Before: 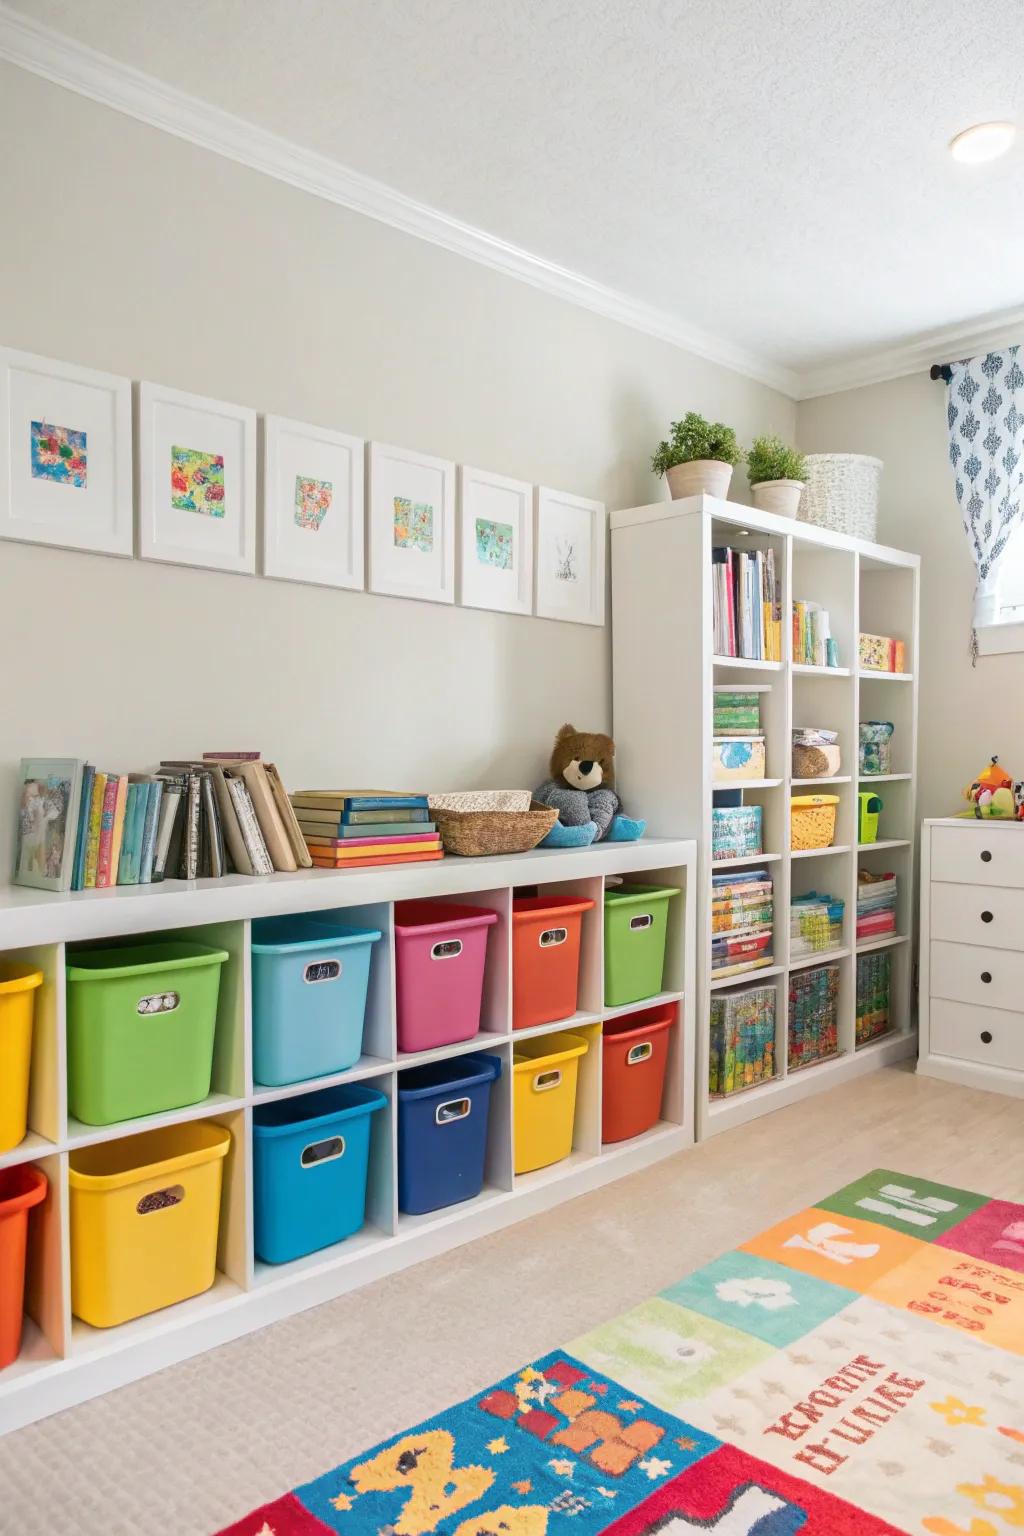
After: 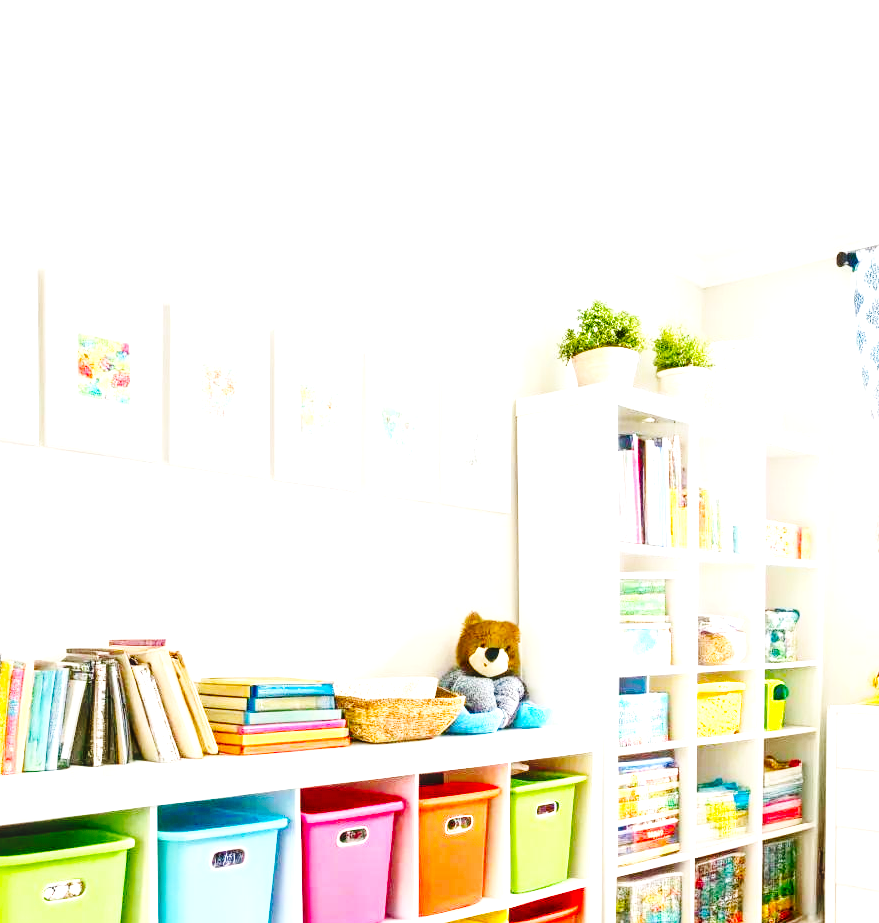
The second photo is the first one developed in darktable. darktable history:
color balance rgb: perceptual saturation grading › global saturation 20%, perceptual saturation grading › highlights -25.186%, perceptual saturation grading › shadows 50.101%, perceptual brilliance grading › global brilliance 30.652%, global vibrance 20%
local contrast: on, module defaults
contrast brightness saturation: contrast 0.153, brightness 0.045
crop and rotate: left 9.23%, top 7.362%, right 4.869%, bottom 32.512%
exposure: black level correction 0.001, exposure 0.5 EV, compensate exposure bias true, compensate highlight preservation false
base curve: curves: ch0 [(0, 0) (0.036, 0.025) (0.121, 0.166) (0.206, 0.329) (0.605, 0.79) (1, 1)], preserve colors none
tone equalizer: edges refinement/feathering 500, mask exposure compensation -1.57 EV, preserve details no
